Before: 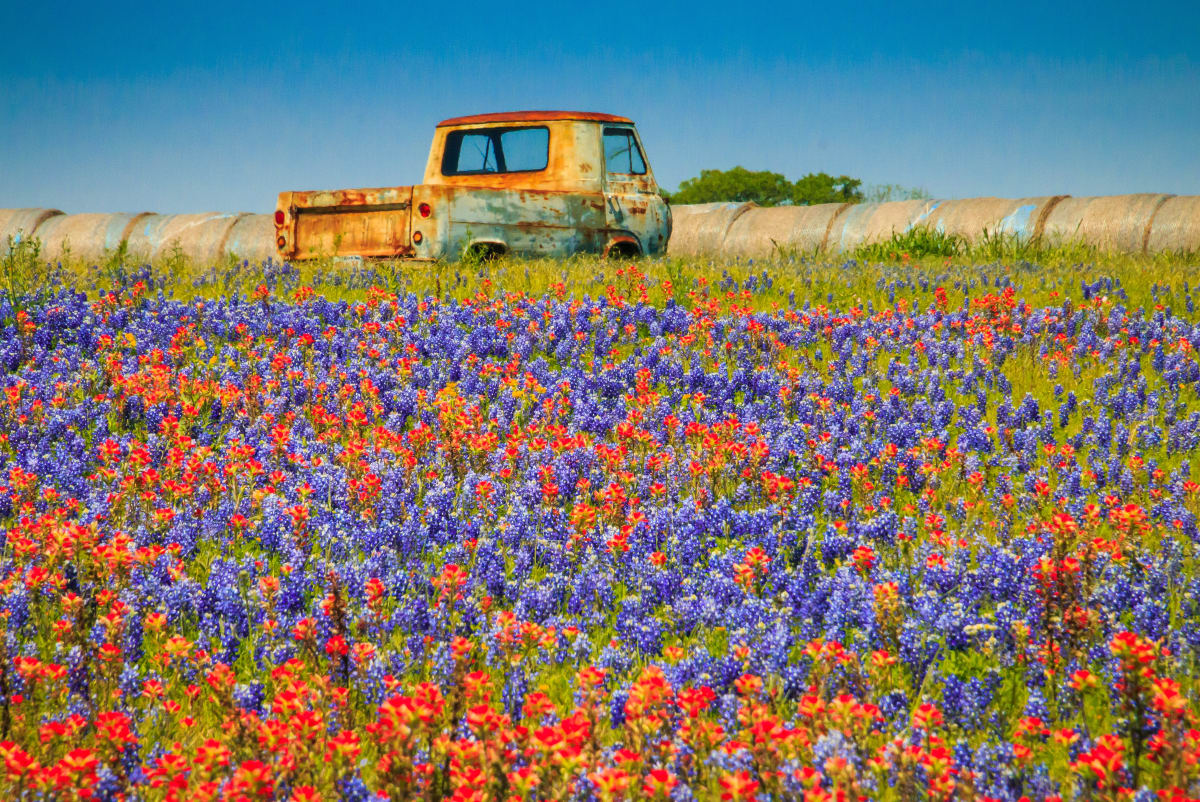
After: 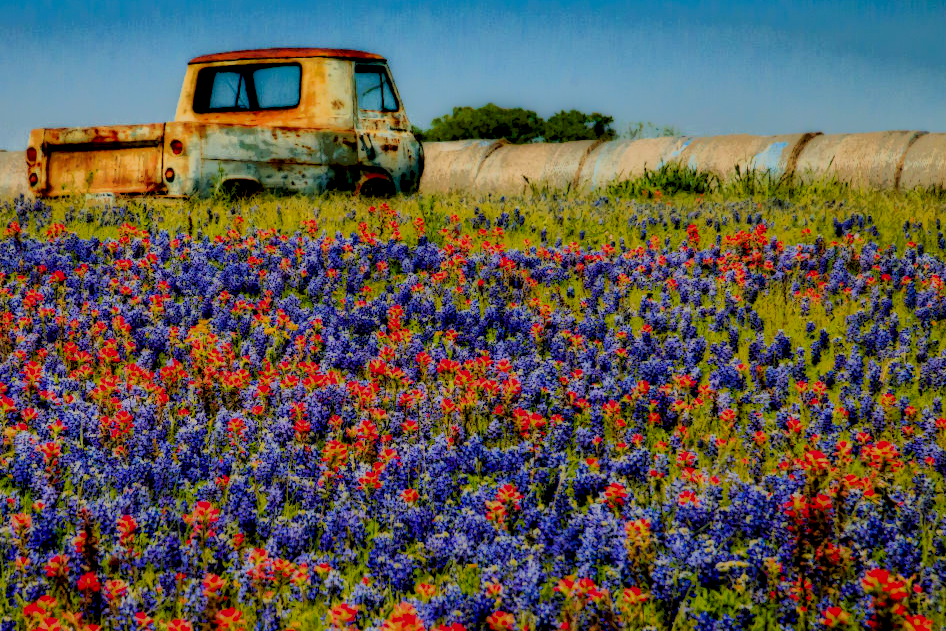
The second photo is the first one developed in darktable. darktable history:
crop and rotate: left 20.74%, top 7.912%, right 0.375%, bottom 13.378%
filmic rgb: black relative exposure -4 EV, white relative exposure 3 EV, hardness 3.02, contrast 1.4
local contrast: highlights 0%, shadows 198%, detail 164%, midtone range 0.001
